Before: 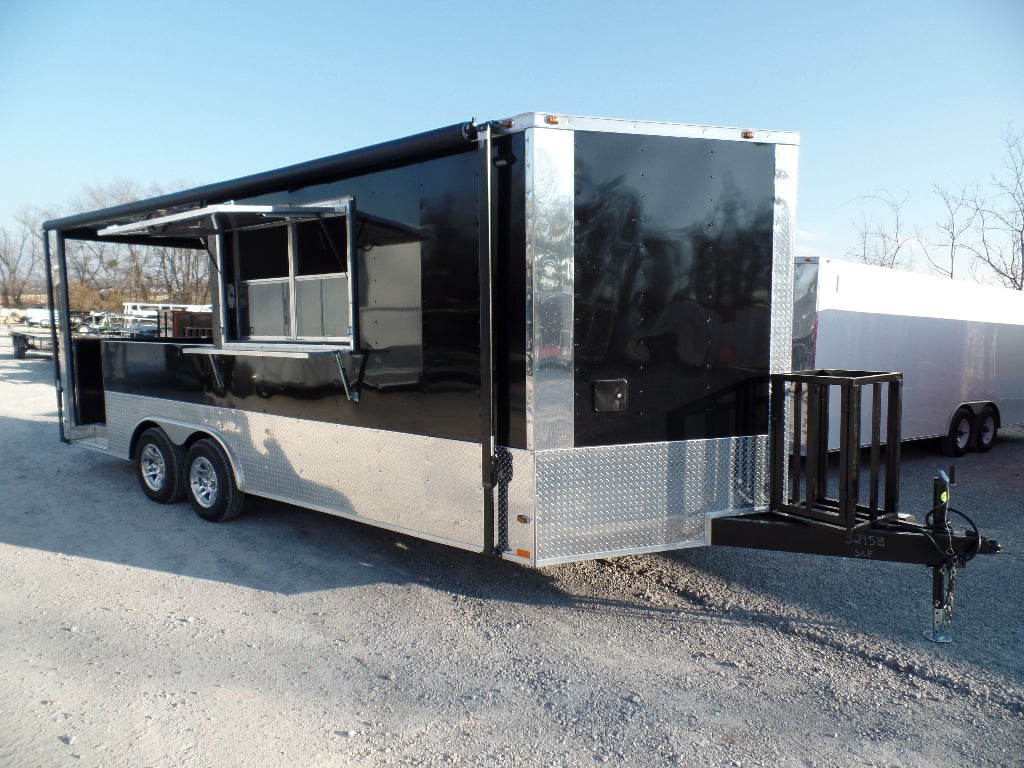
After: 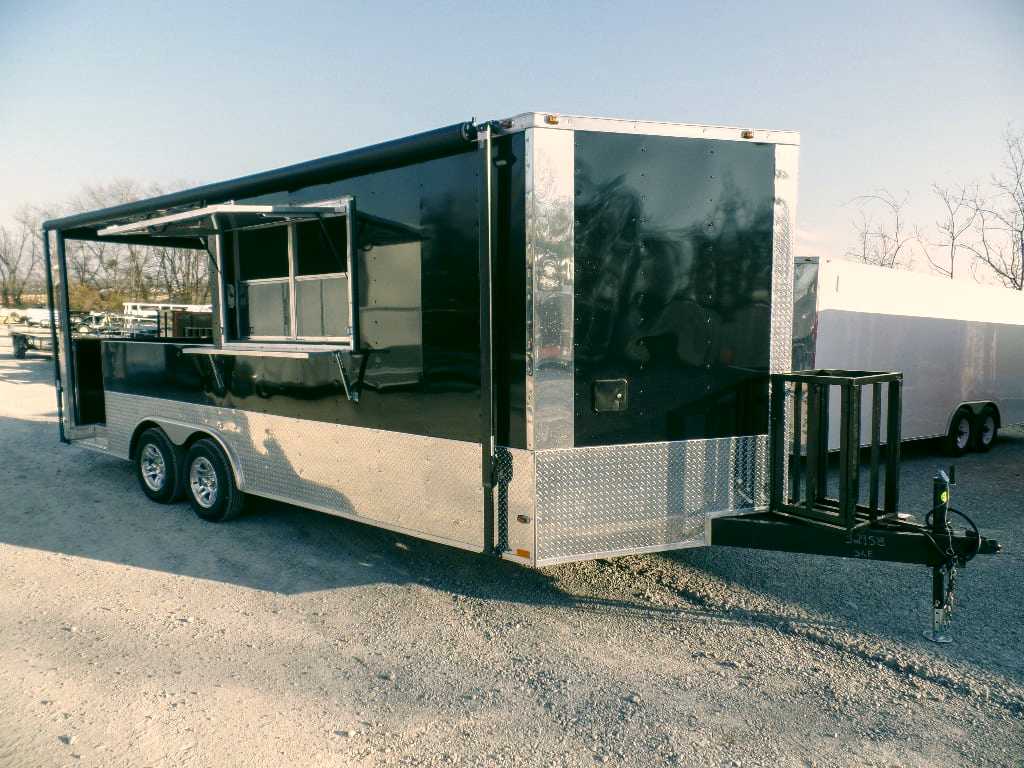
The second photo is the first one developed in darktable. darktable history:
white balance: red 1.004, blue 1.096
local contrast: on, module defaults
color correction: highlights a* 5.3, highlights b* 24.26, shadows a* -15.58, shadows b* 4.02
